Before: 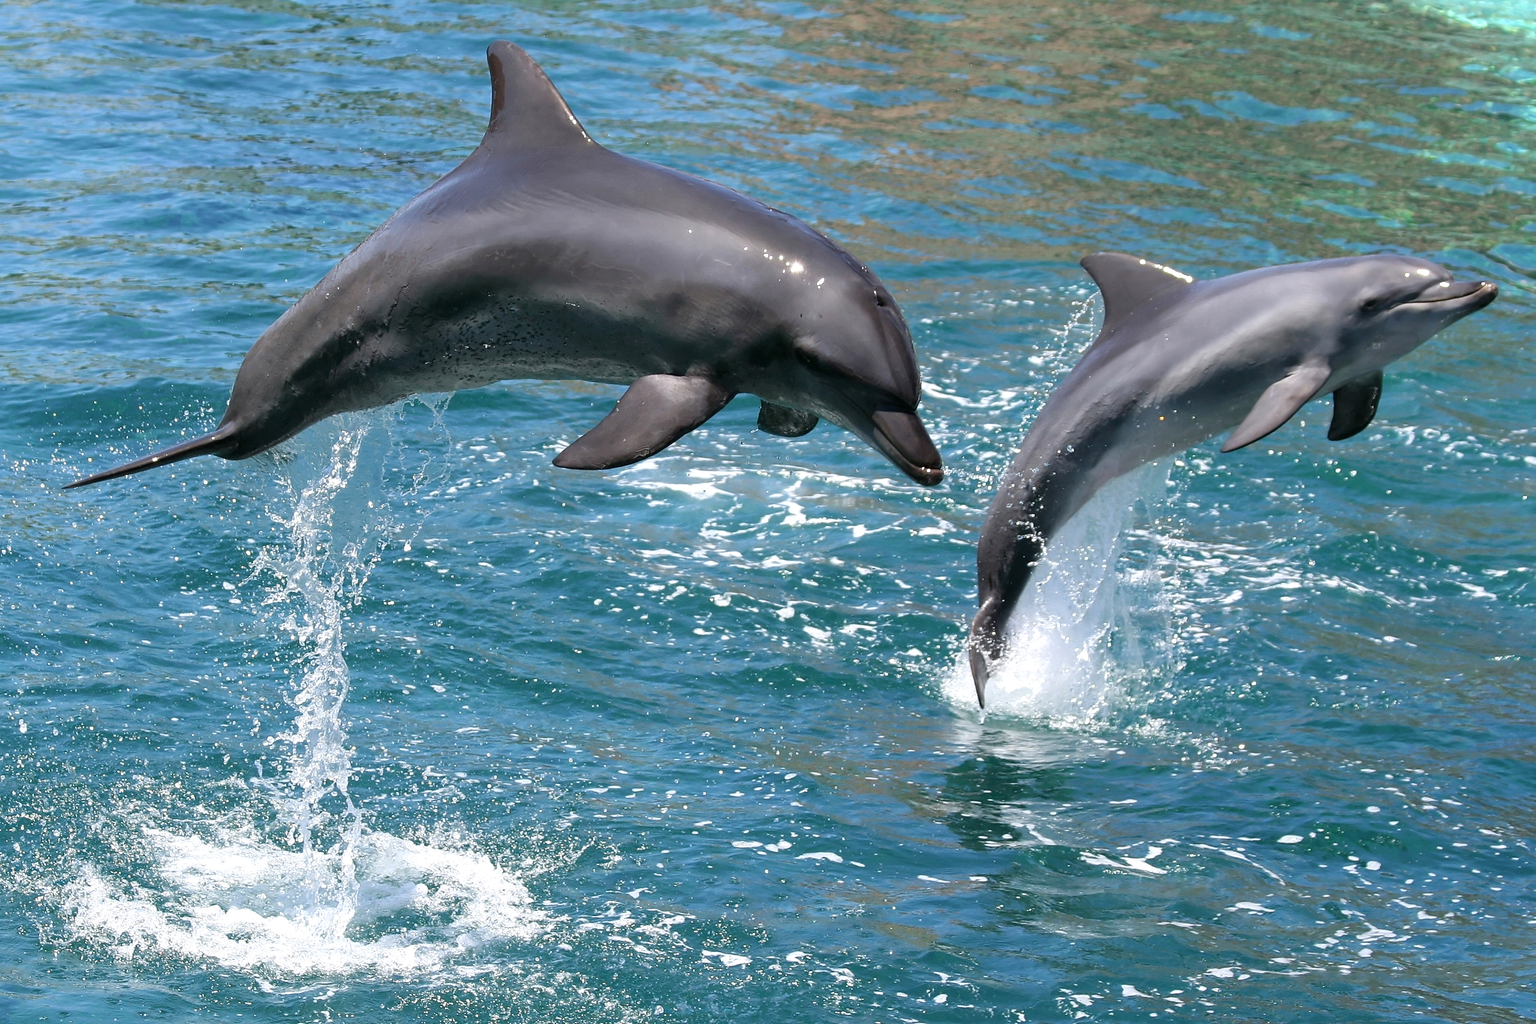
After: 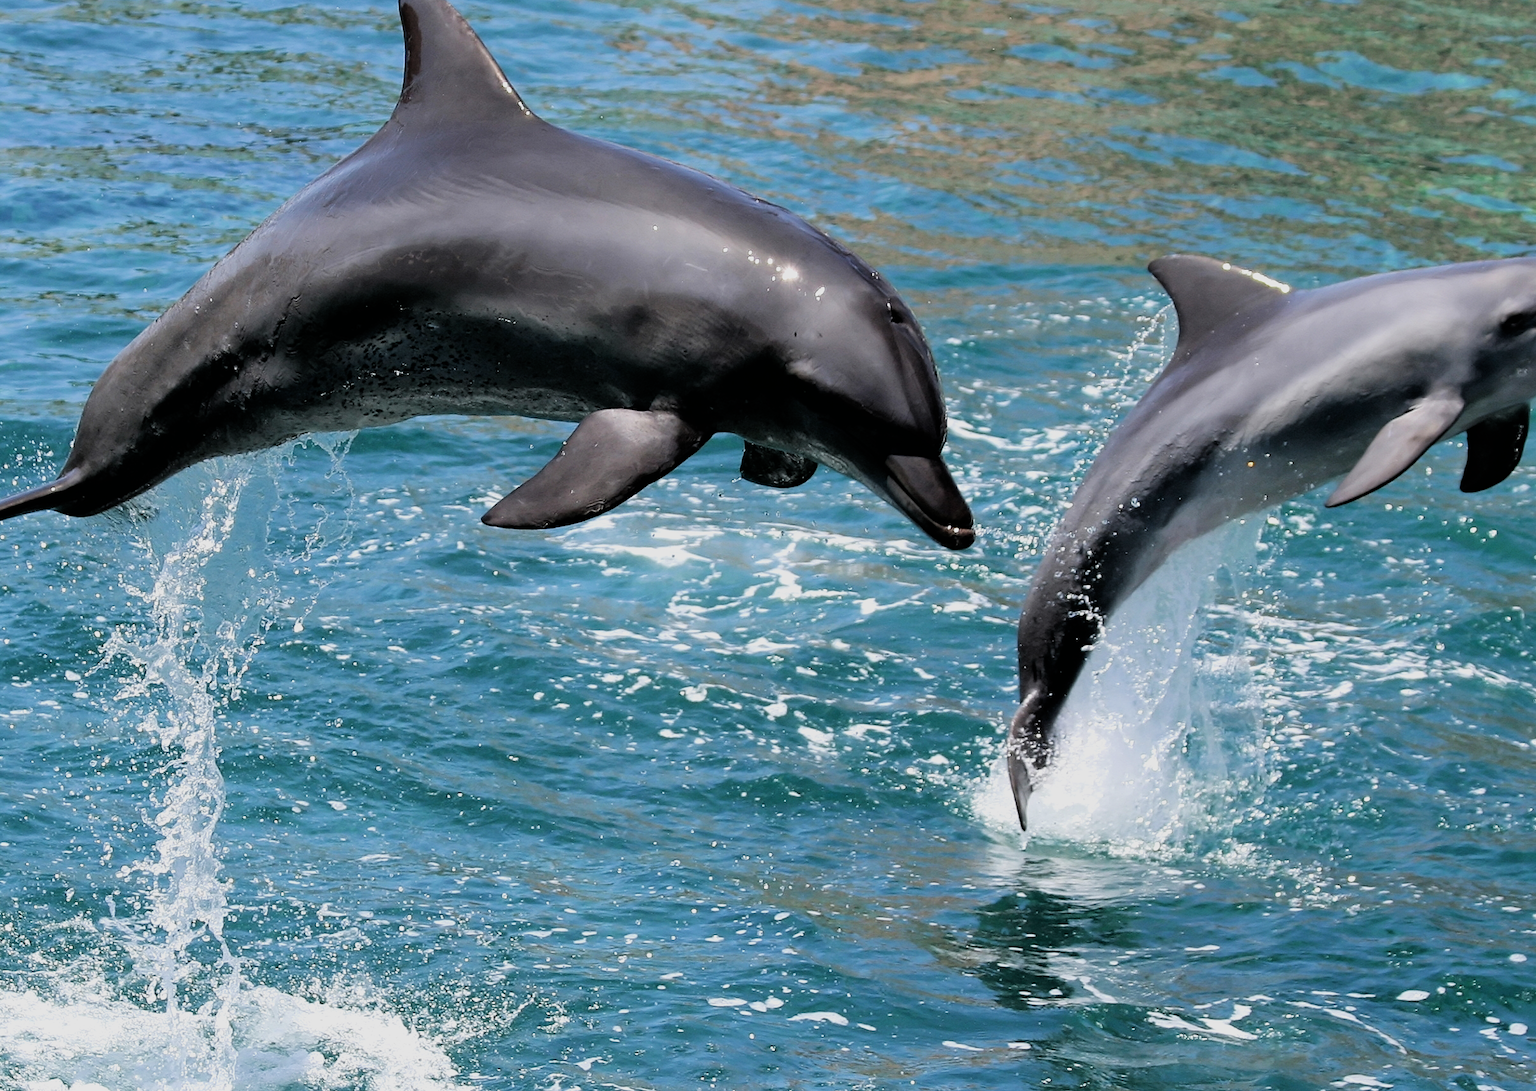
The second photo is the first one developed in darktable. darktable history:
crop: left 11.182%, top 4.989%, right 9.604%, bottom 10.557%
filmic rgb: black relative exposure -5 EV, white relative exposure 3.98 EV, hardness 2.91, contrast 1.298
